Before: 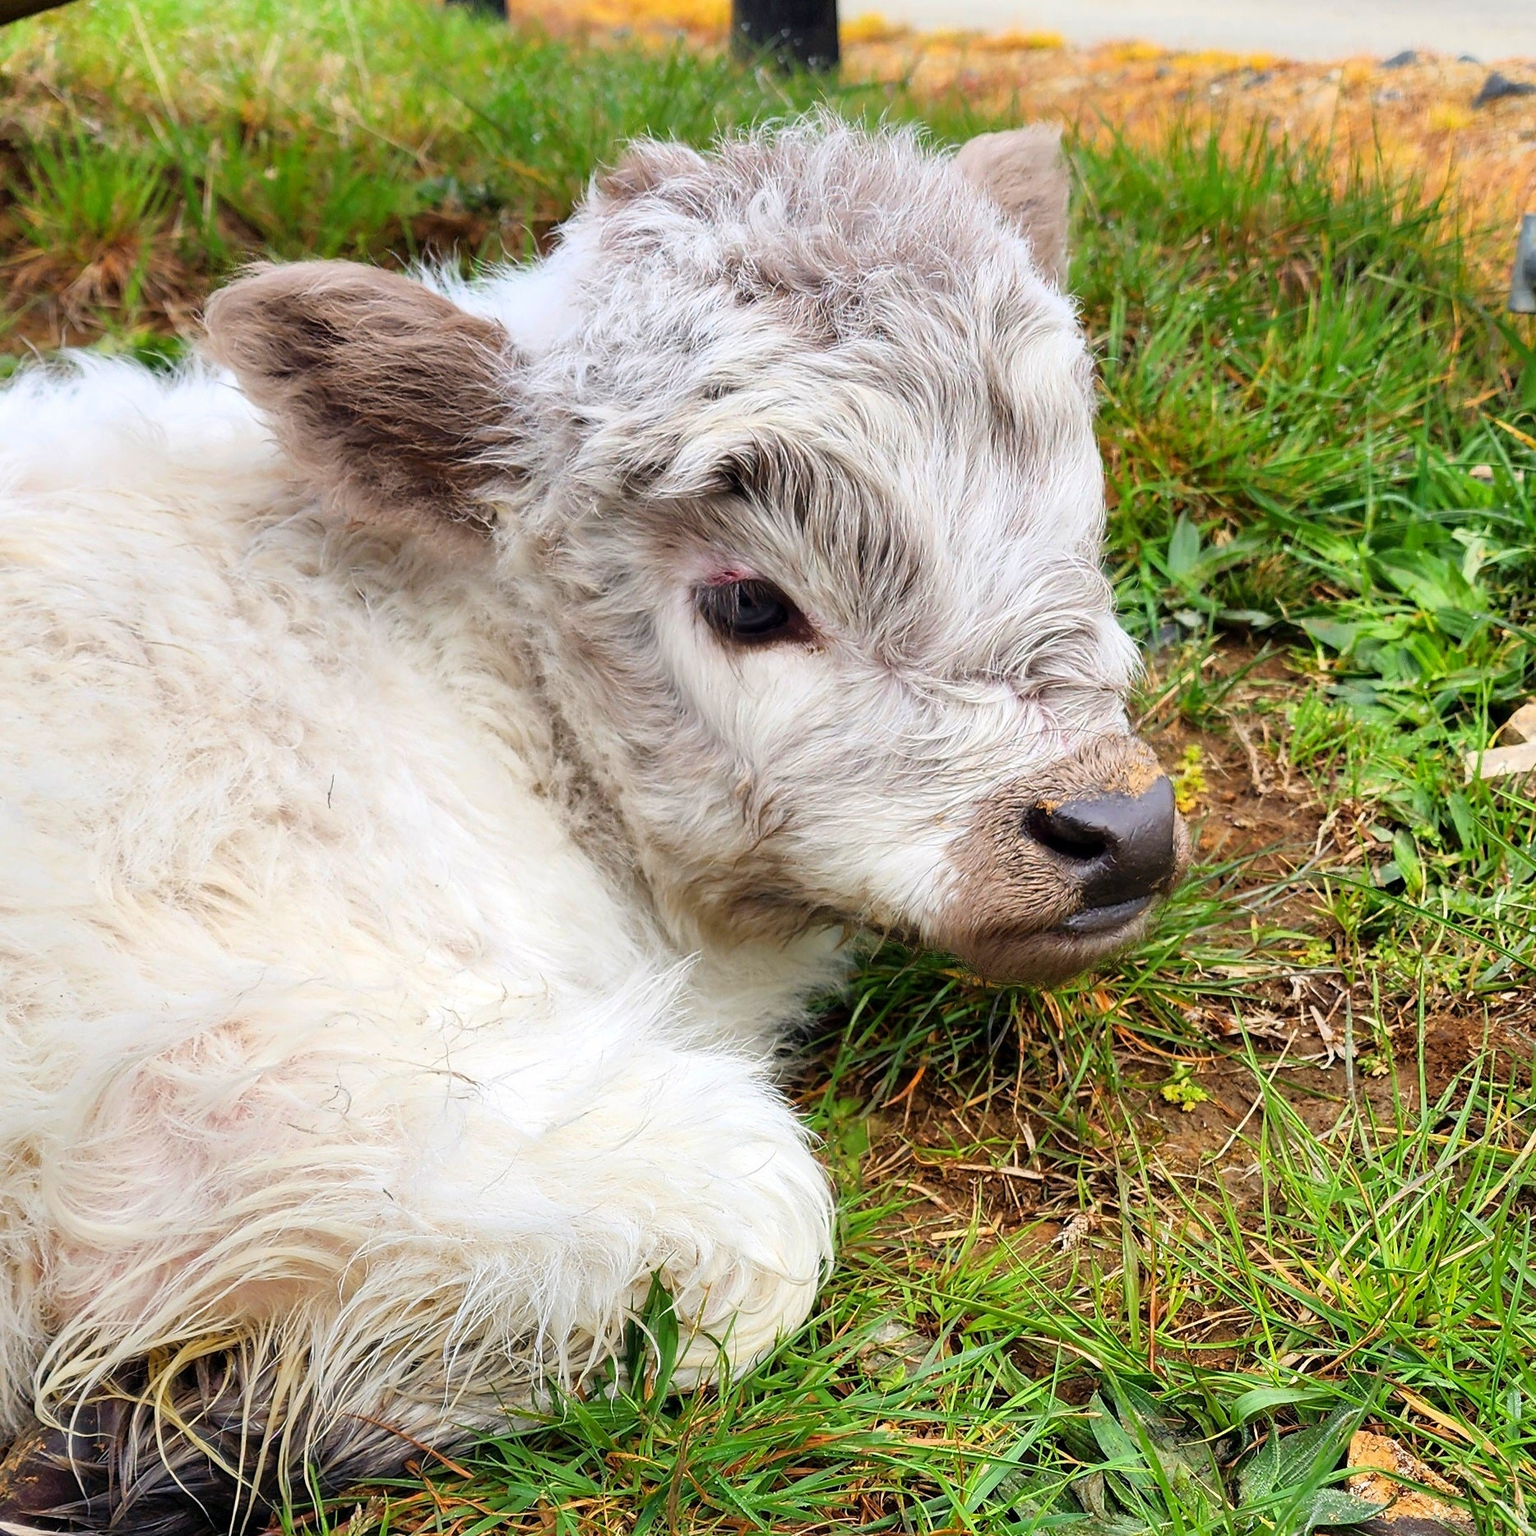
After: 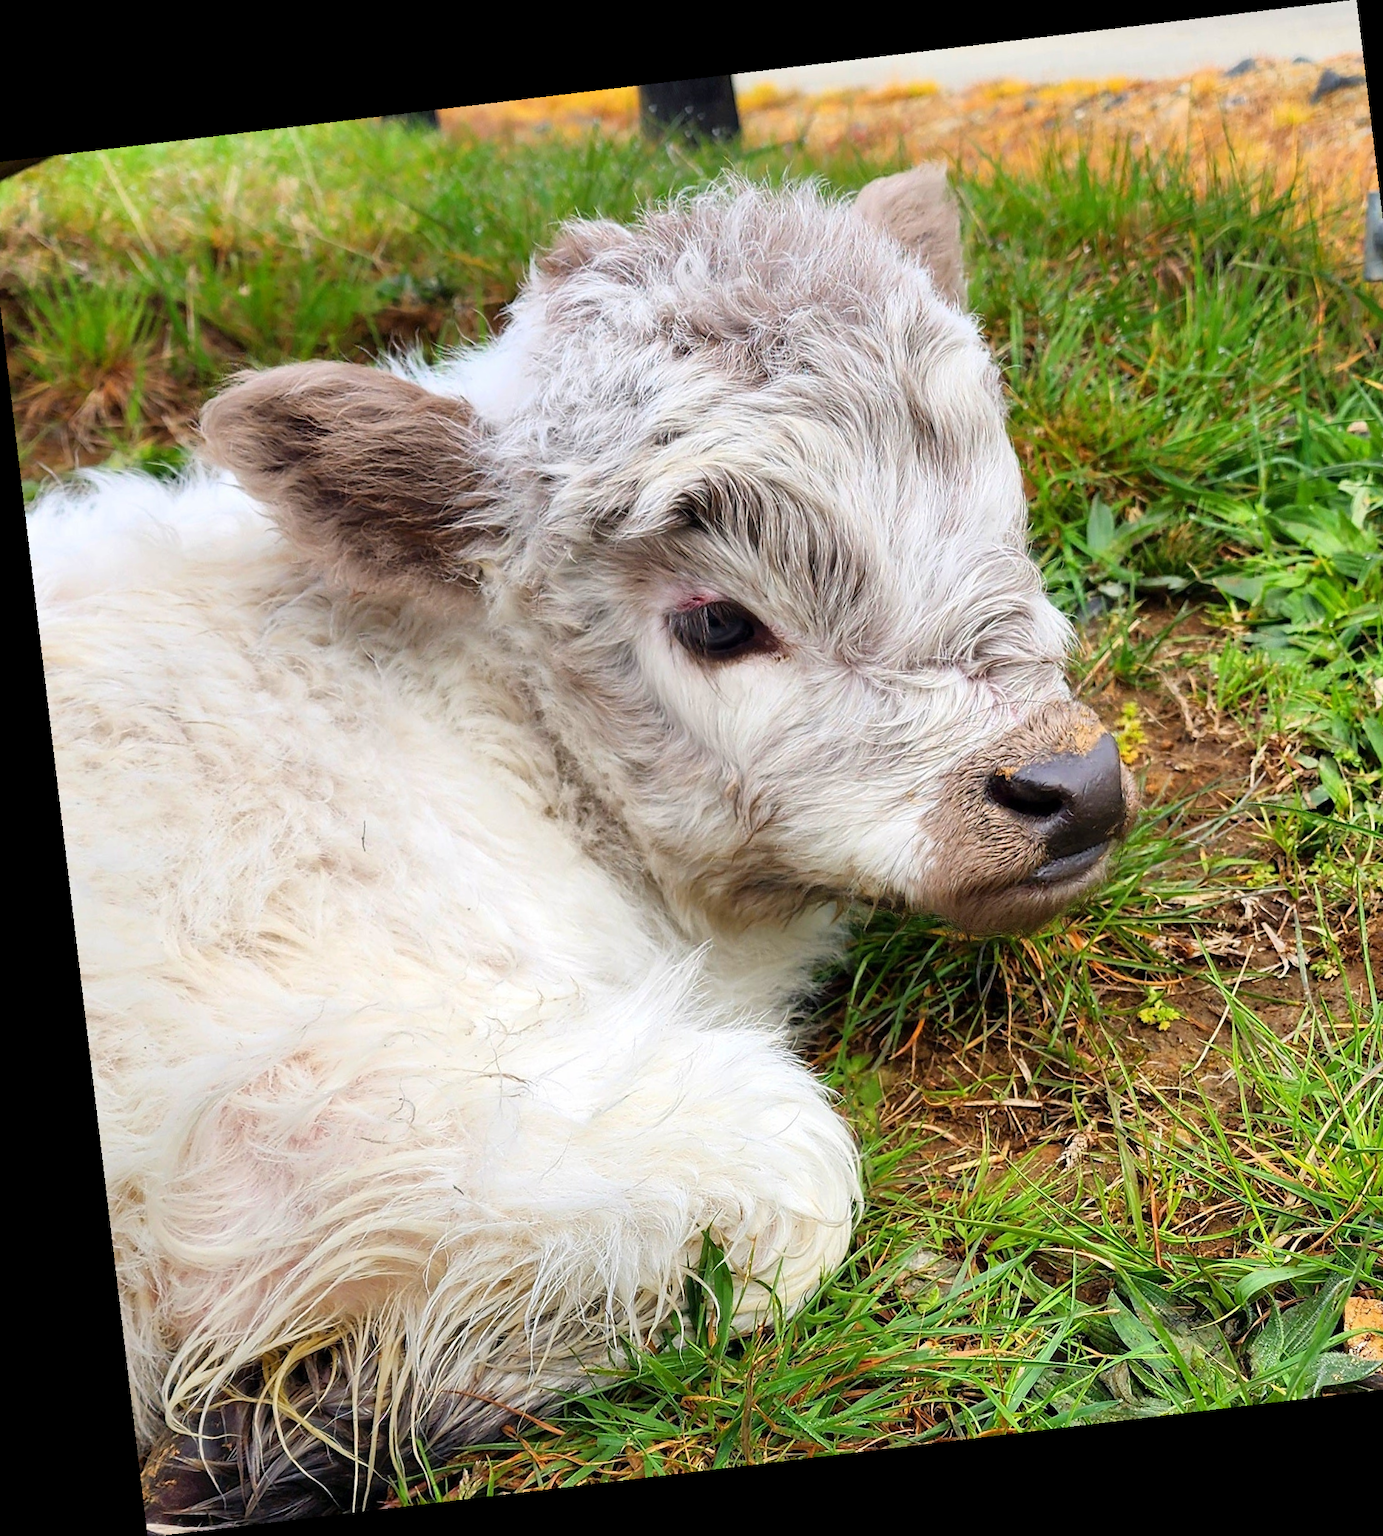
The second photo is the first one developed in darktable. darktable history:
crop and rotate: left 1.088%, right 8.807%
rotate and perspective: rotation -6.83°, automatic cropping off
